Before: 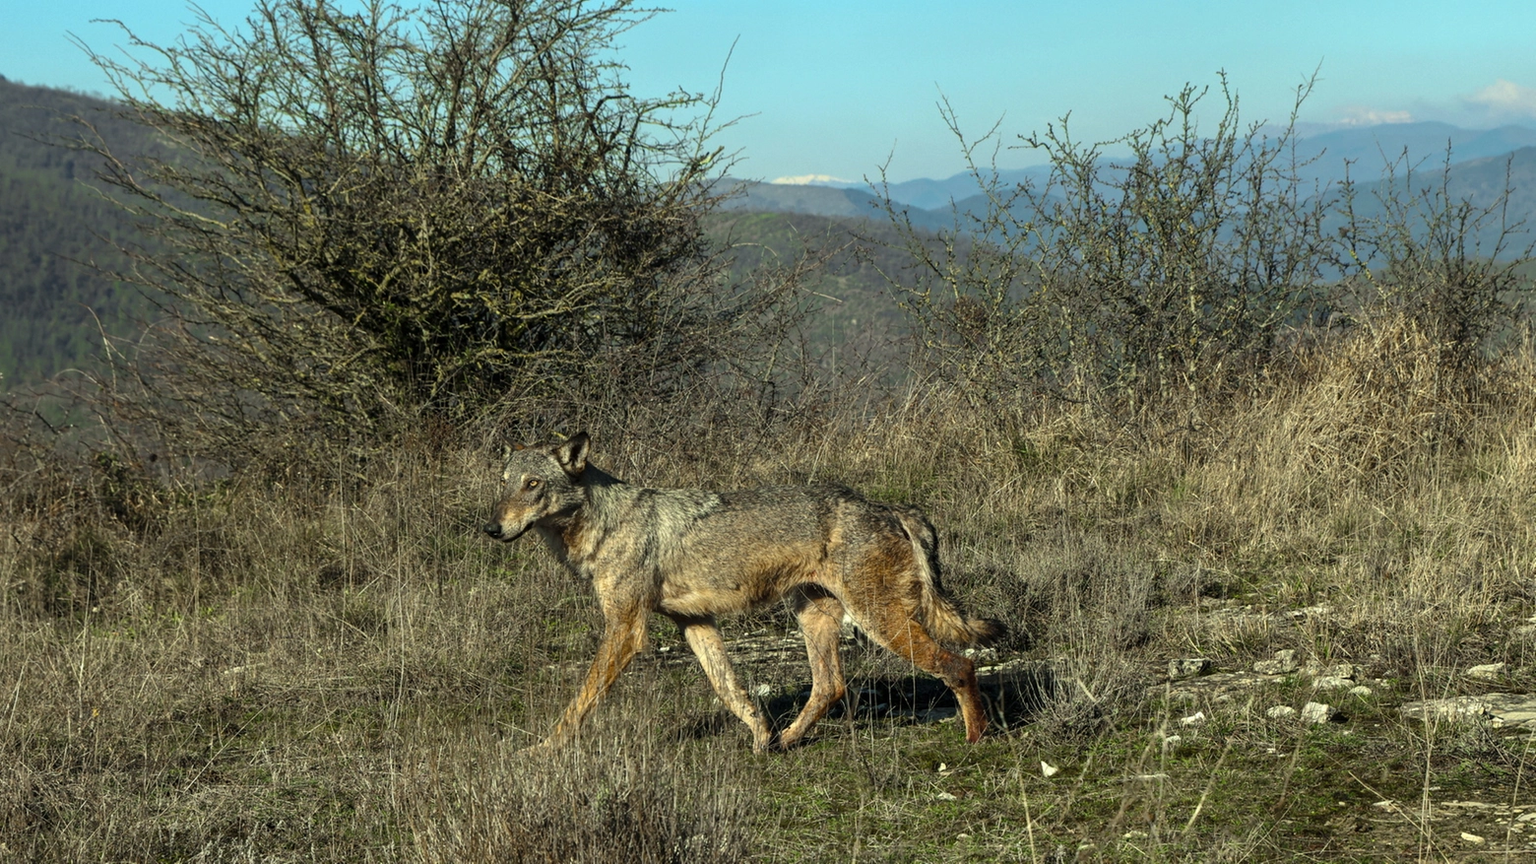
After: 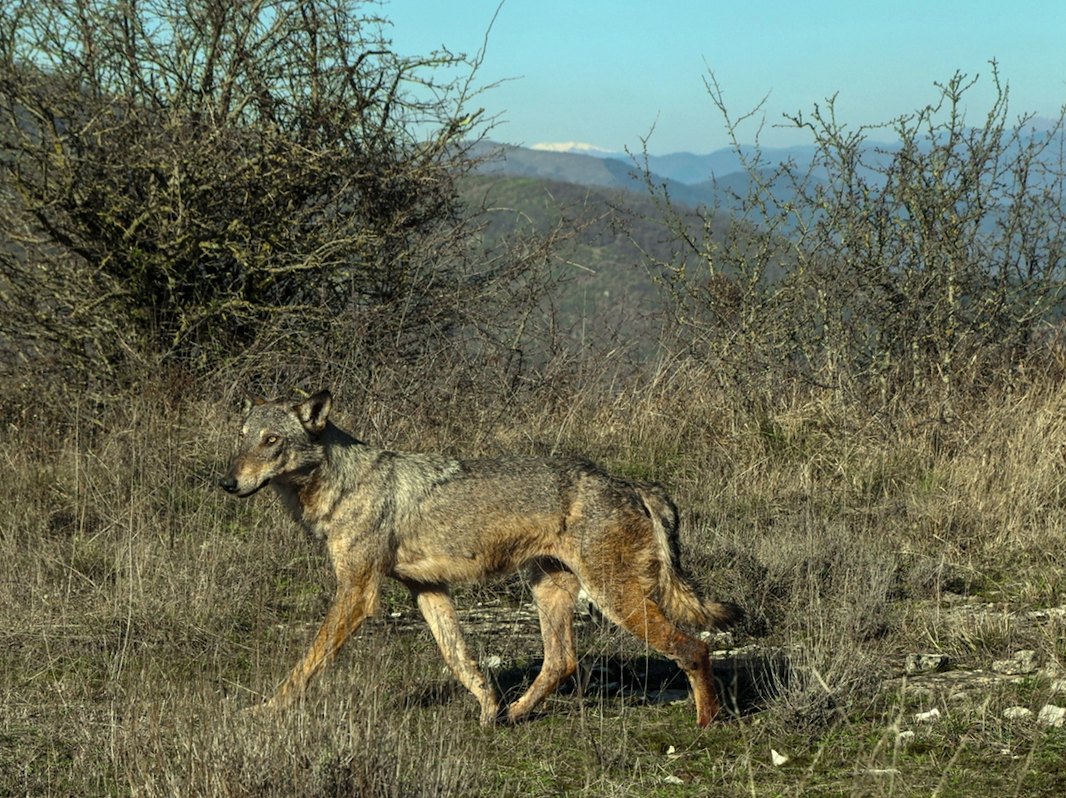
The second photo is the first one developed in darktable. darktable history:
crop and rotate: angle -3.17°, left 13.951%, top 0.03%, right 11.046%, bottom 0.063%
